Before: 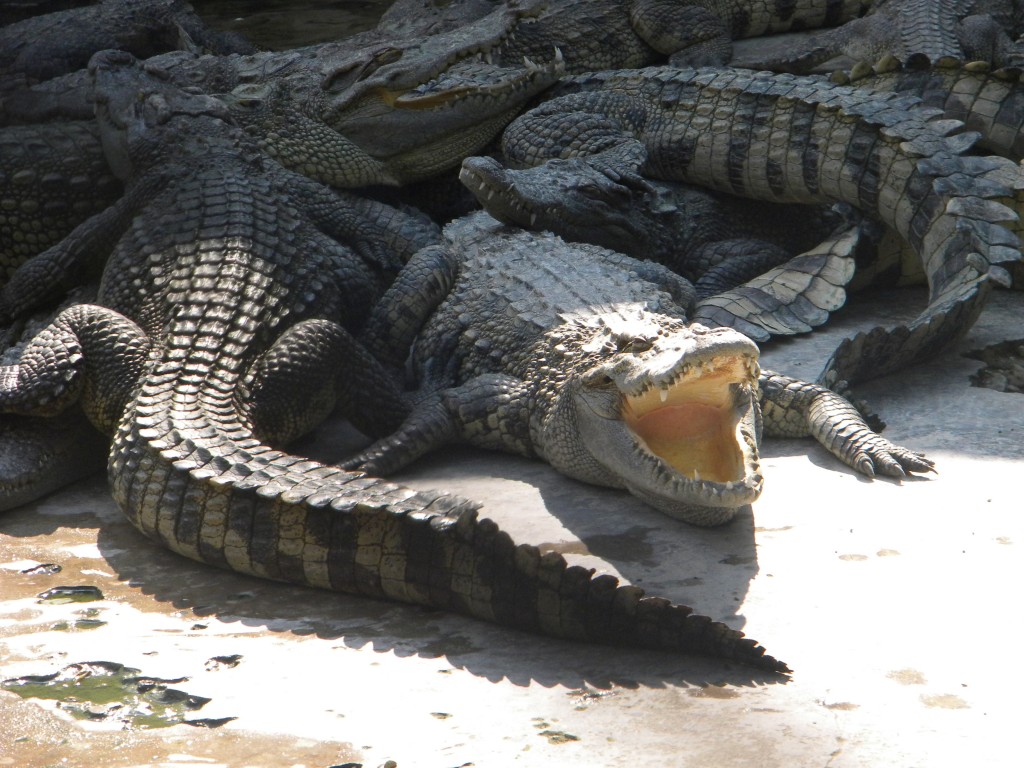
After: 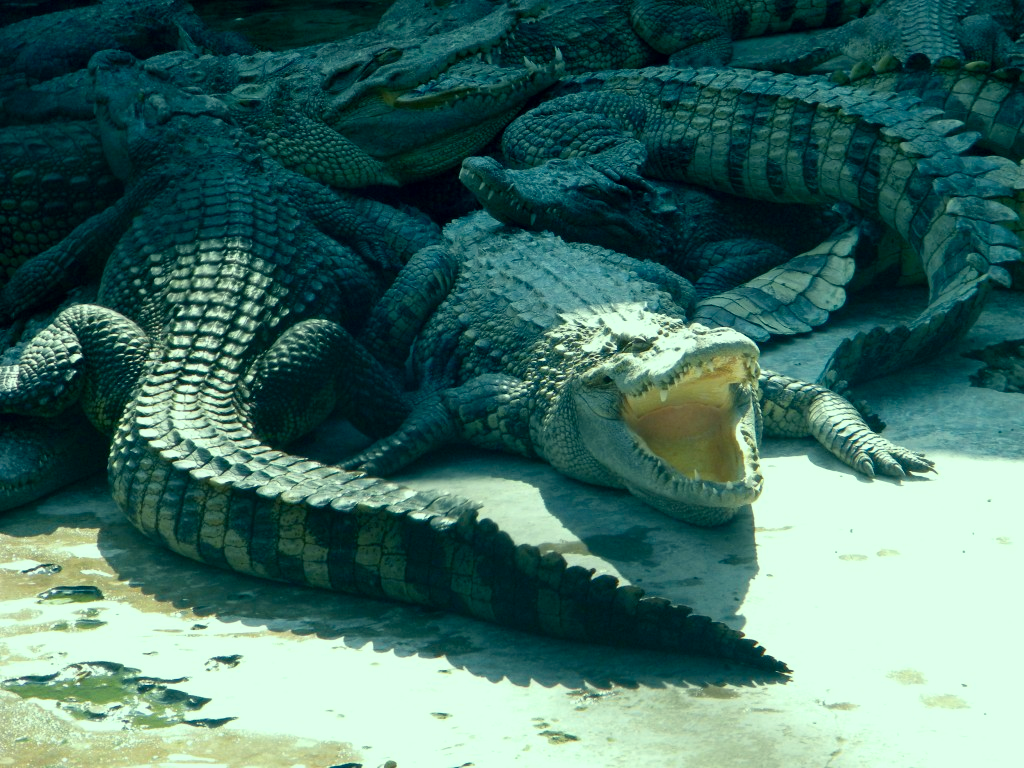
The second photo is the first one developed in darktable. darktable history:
color correction: highlights a* -19.35, highlights b* 9.8, shadows a* -19.79, shadows b* -10.7
exposure: black level correction 0.009, exposure 0.016 EV, compensate highlight preservation false
